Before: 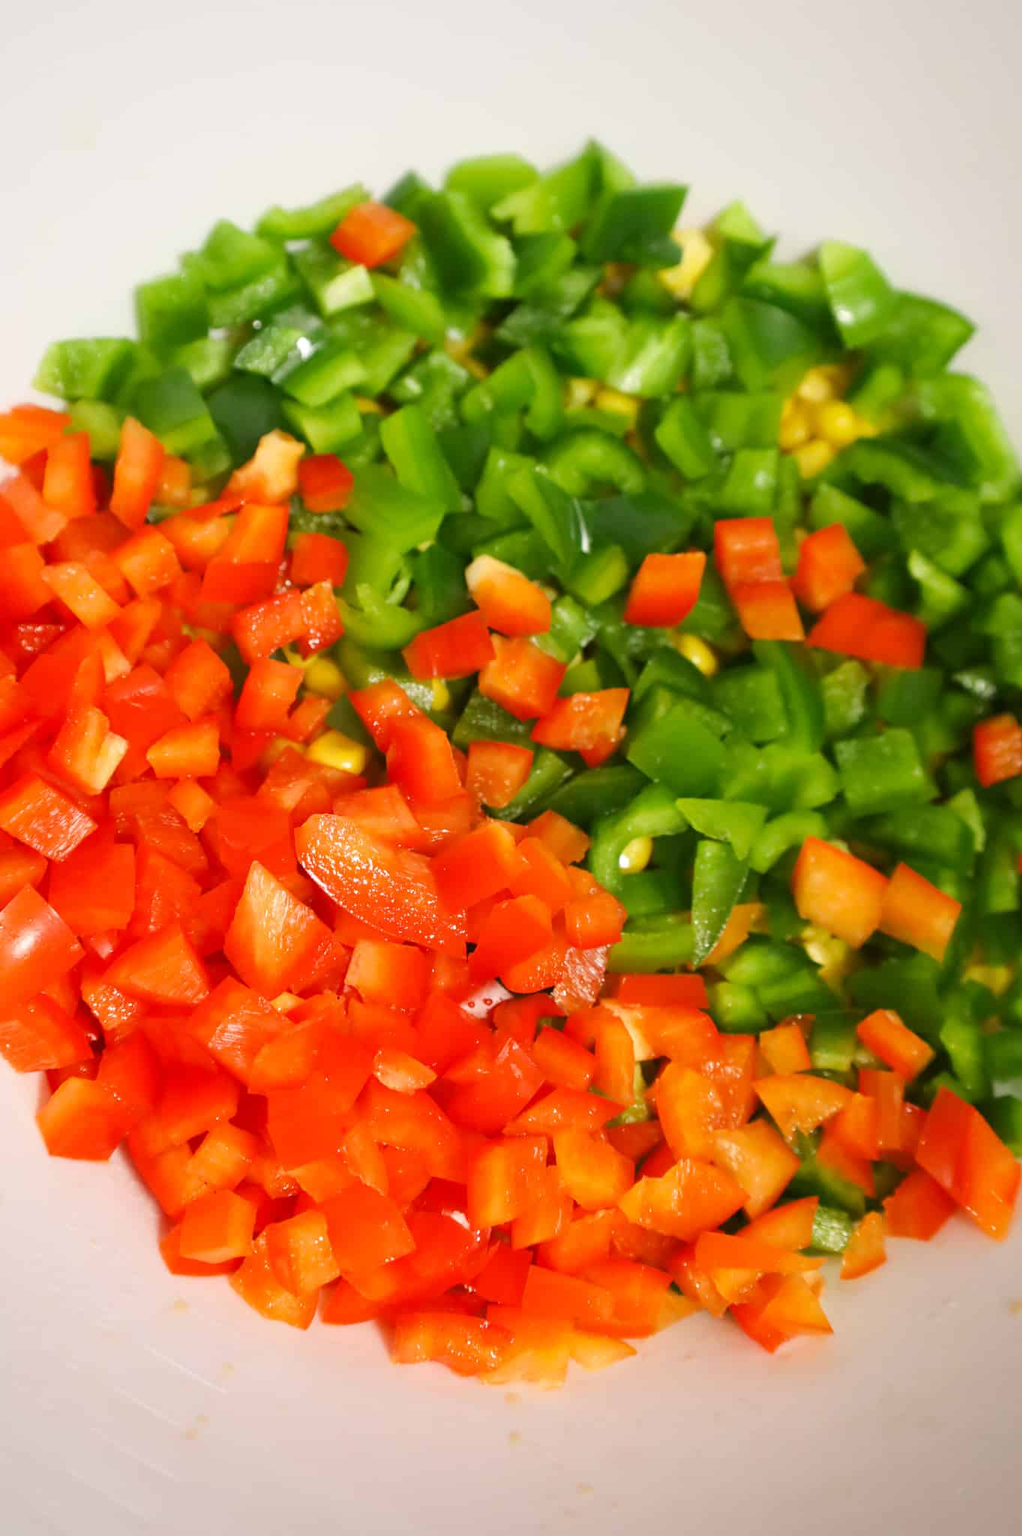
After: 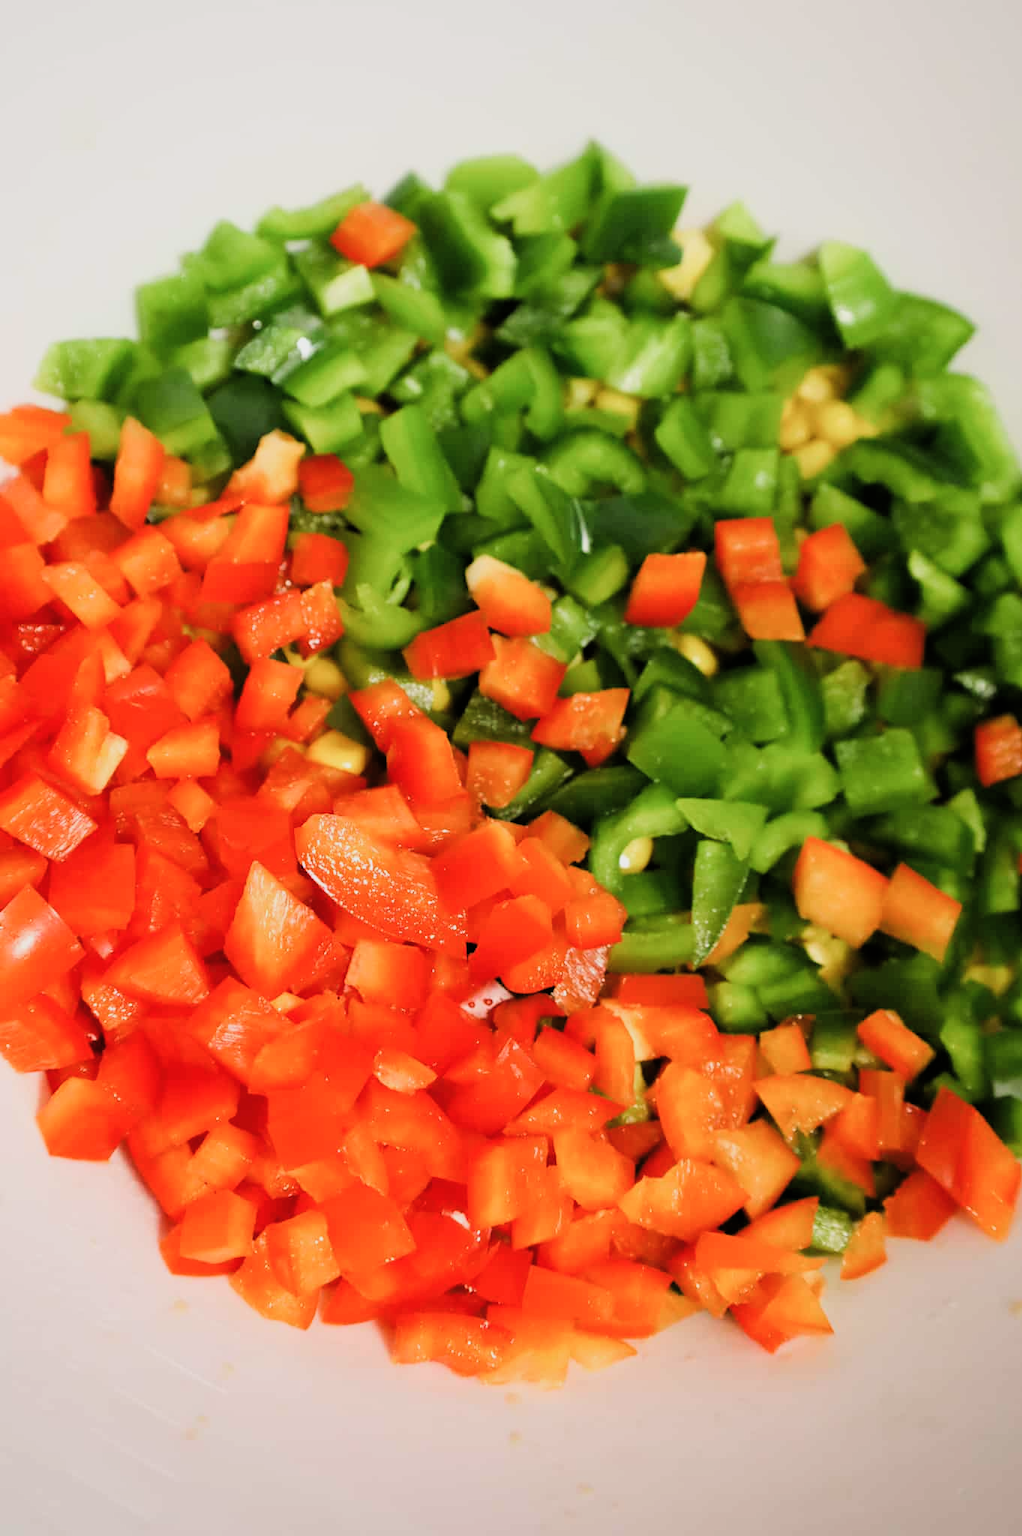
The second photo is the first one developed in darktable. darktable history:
filmic rgb: black relative exposure -7.5 EV, white relative exposure 4.99 EV, hardness 3.34, contrast 1.298, add noise in highlights 0, preserve chrominance luminance Y, color science v3 (2019), use custom middle-gray values true, contrast in highlights soft
